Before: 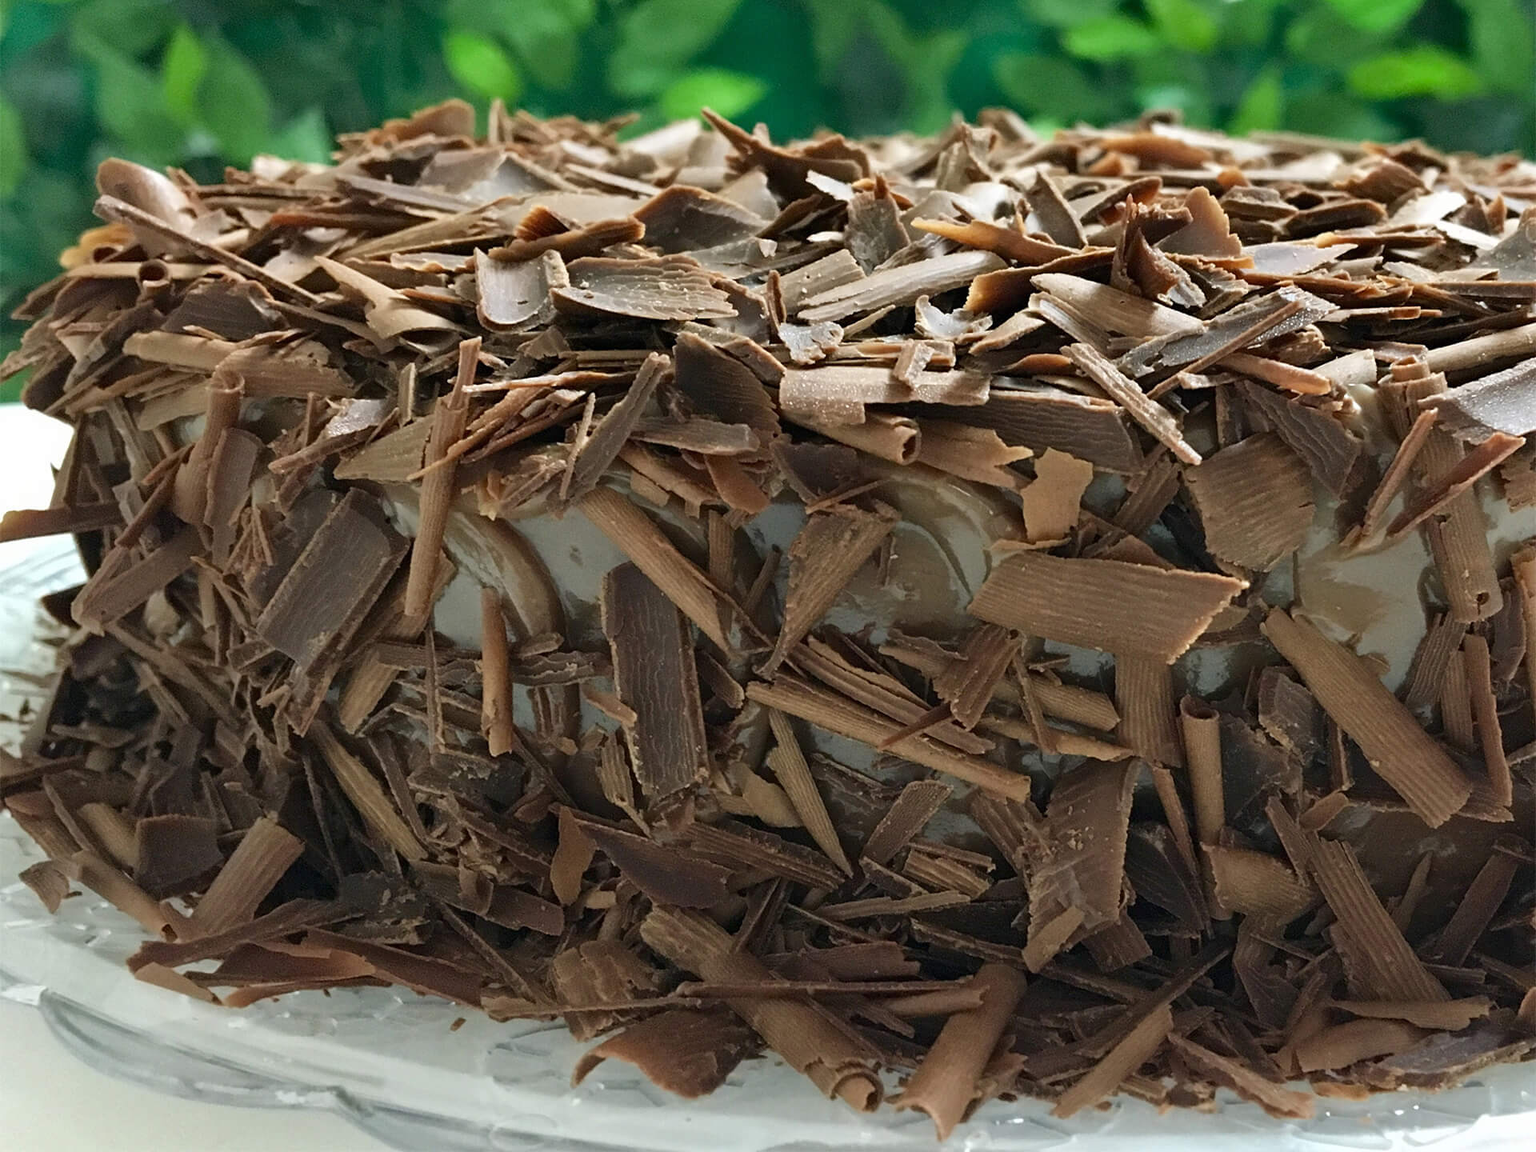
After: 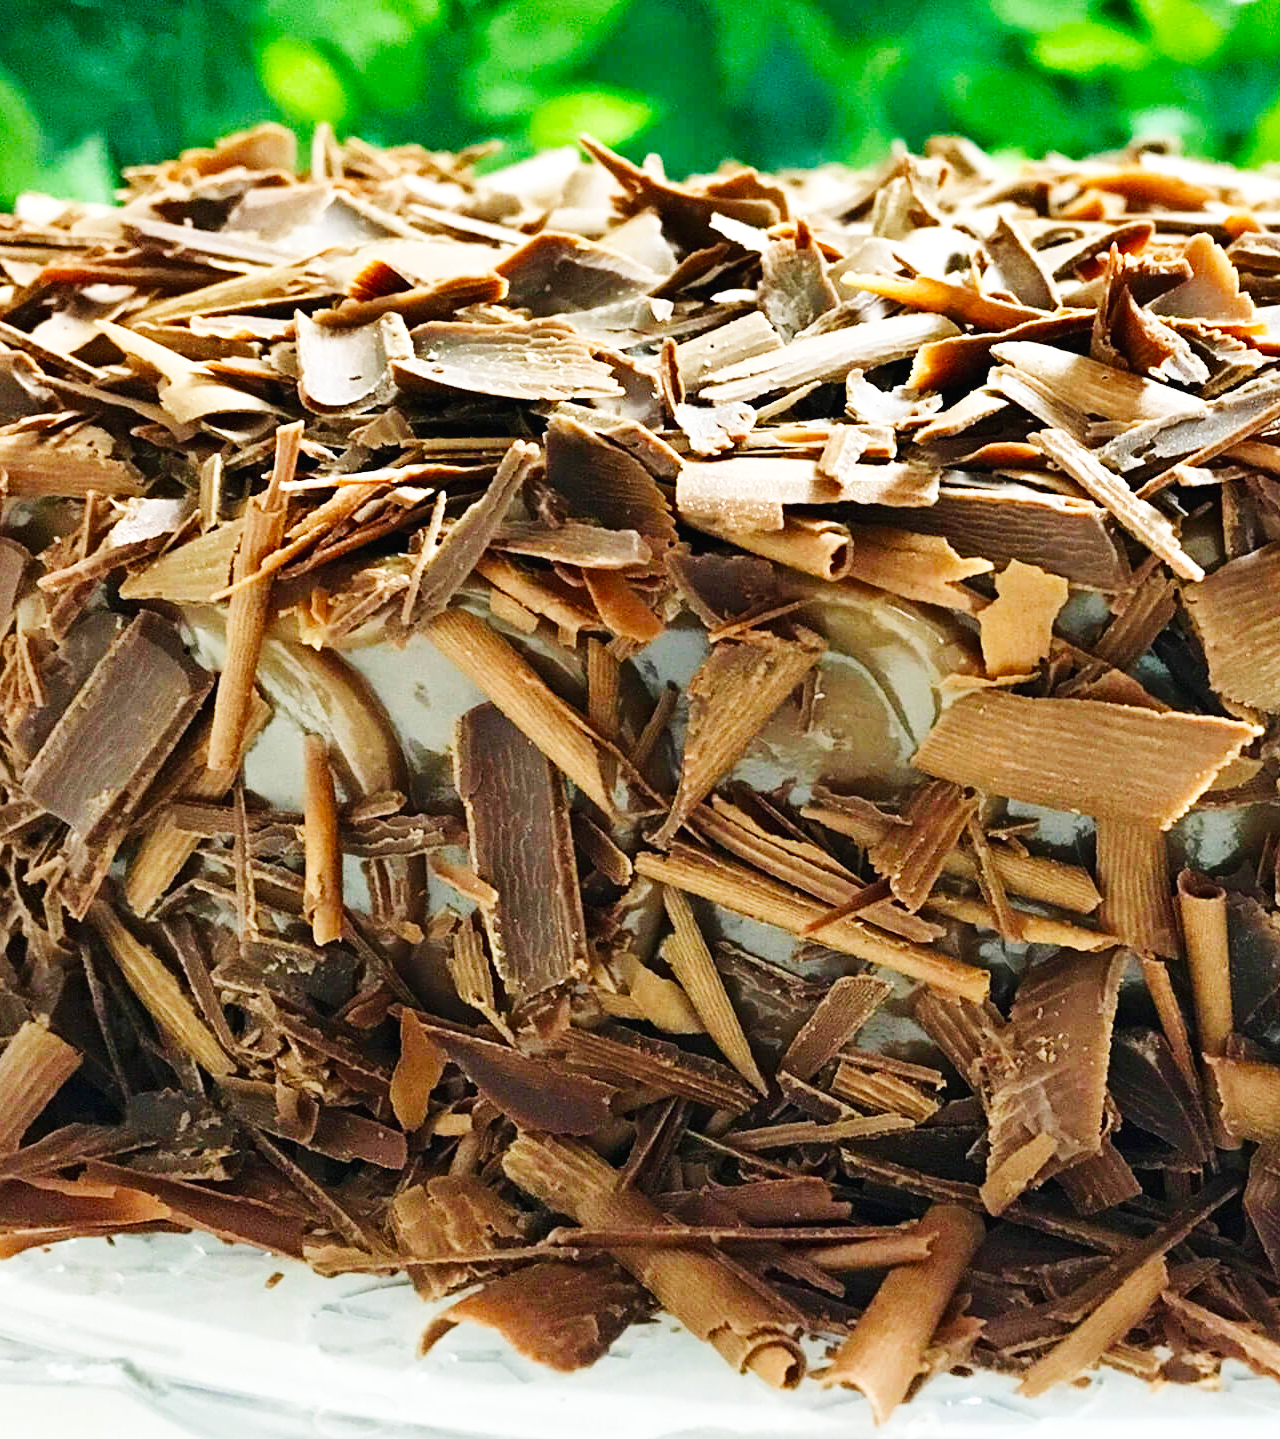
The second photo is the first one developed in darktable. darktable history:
exposure: exposure 0.207 EV, compensate highlight preservation false
color balance rgb: linear chroma grading › shadows -8%, linear chroma grading › global chroma 10%, perceptual saturation grading › global saturation 2%, perceptual saturation grading › highlights -2%, perceptual saturation grading › mid-tones 4%, perceptual saturation grading › shadows 8%, perceptual brilliance grading › global brilliance 2%, perceptual brilliance grading › highlights -4%, global vibrance 16%, saturation formula JzAzBz (2021)
crop and rotate: left 15.546%, right 17.787%
base curve: curves: ch0 [(0, 0.003) (0.001, 0.002) (0.006, 0.004) (0.02, 0.022) (0.048, 0.086) (0.094, 0.234) (0.162, 0.431) (0.258, 0.629) (0.385, 0.8) (0.548, 0.918) (0.751, 0.988) (1, 1)], preserve colors none
